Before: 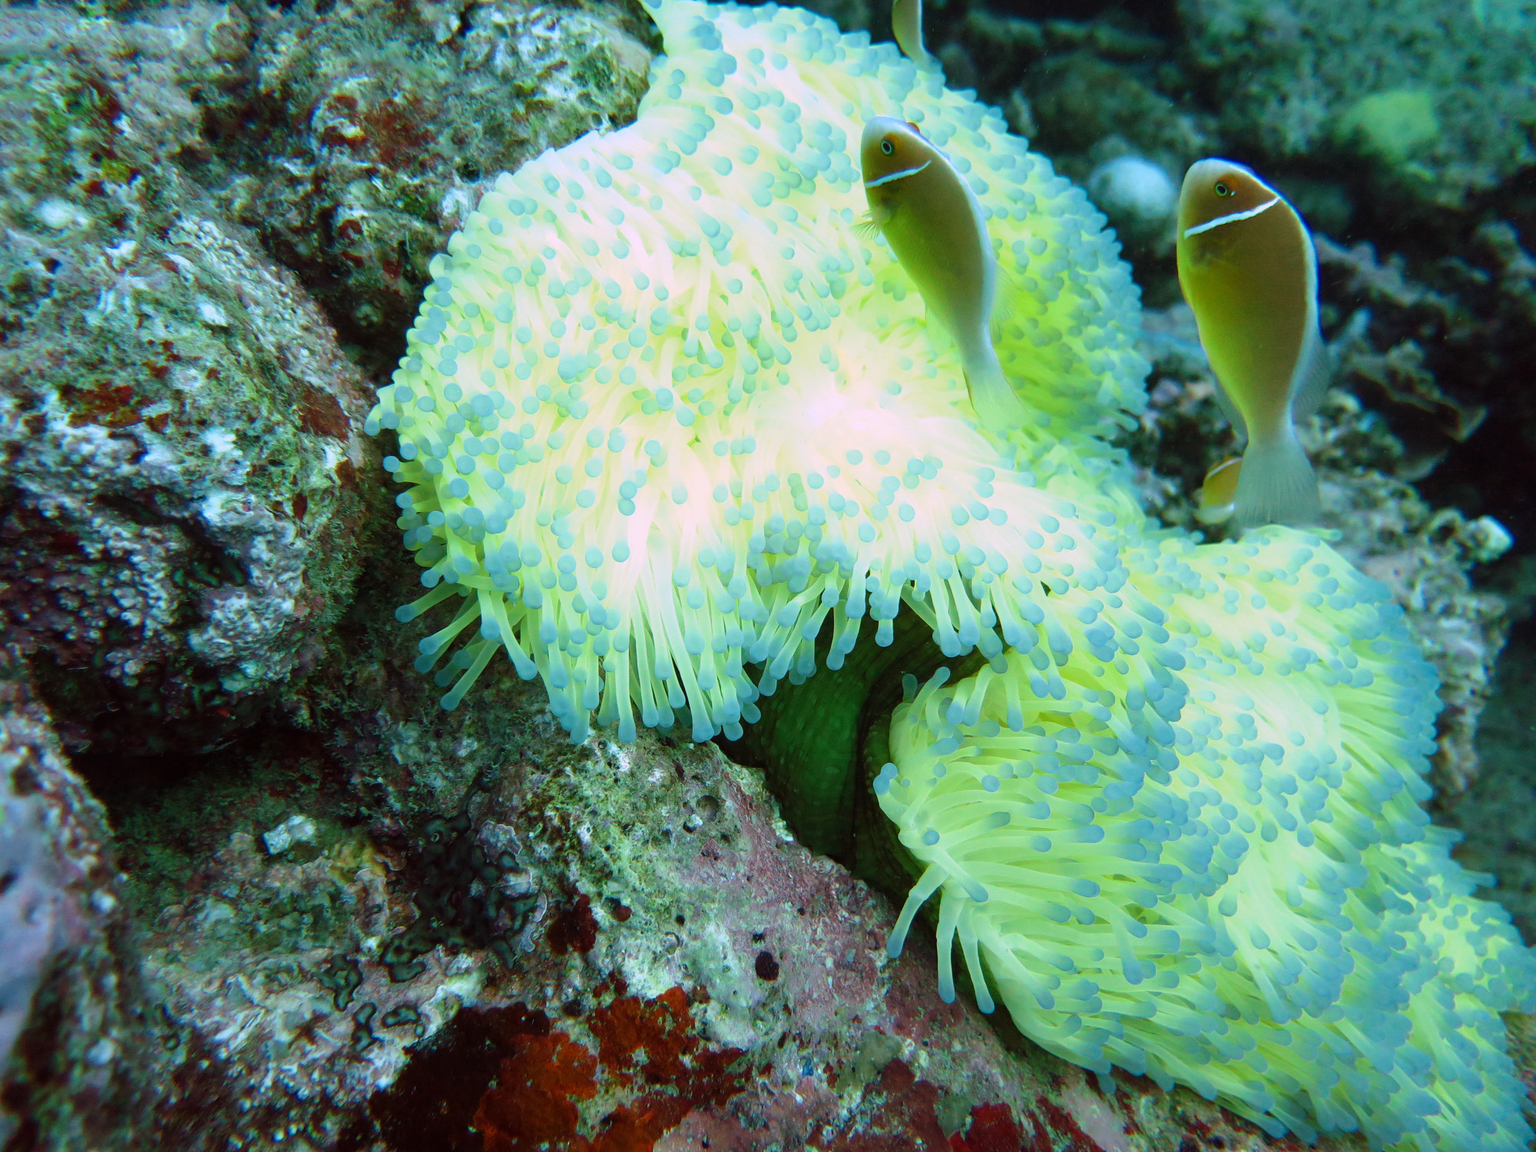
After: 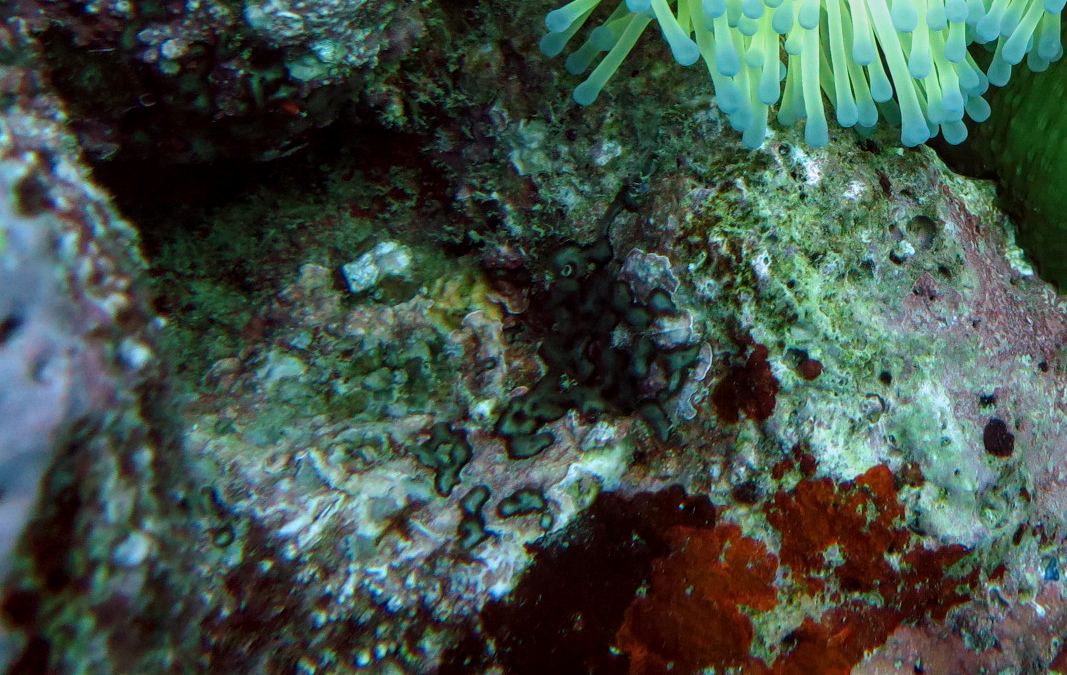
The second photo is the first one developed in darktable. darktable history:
exposure: black level correction 0, compensate exposure bias true, compensate highlight preservation false
local contrast: on, module defaults
crop and rotate: top 54.778%, right 46.61%, bottom 0.159%
